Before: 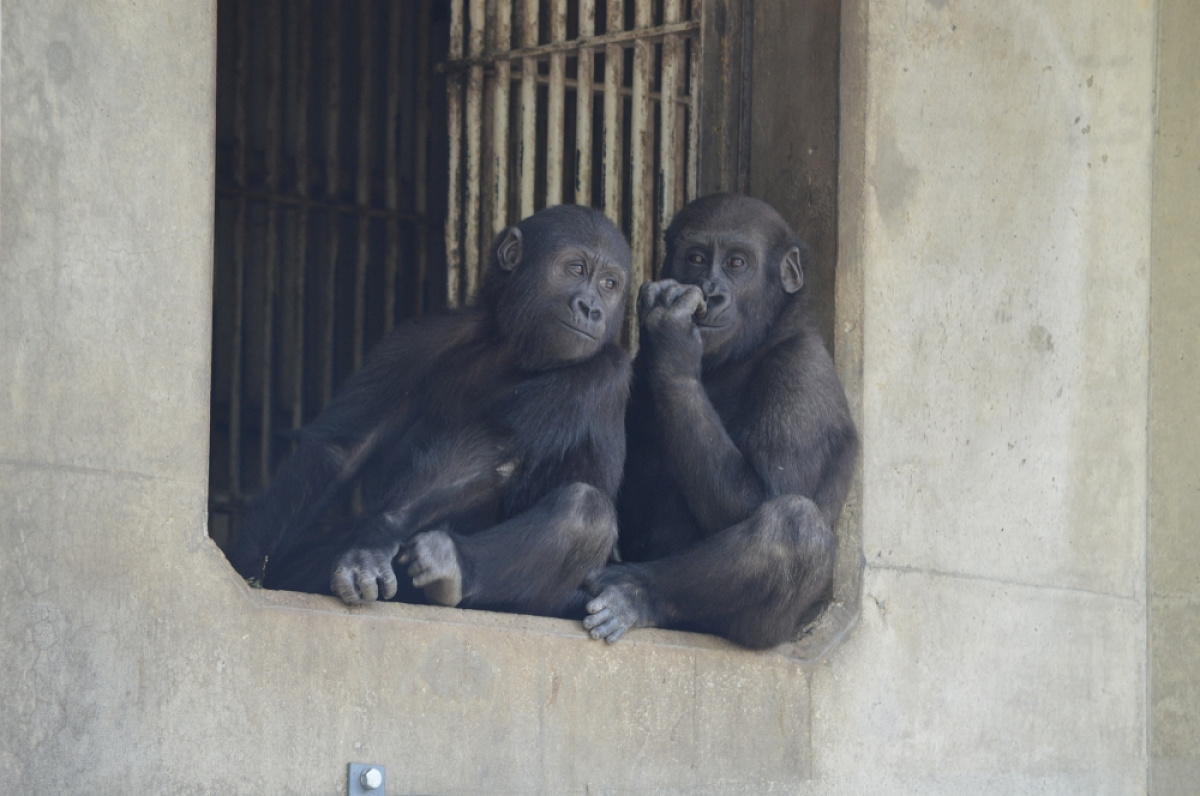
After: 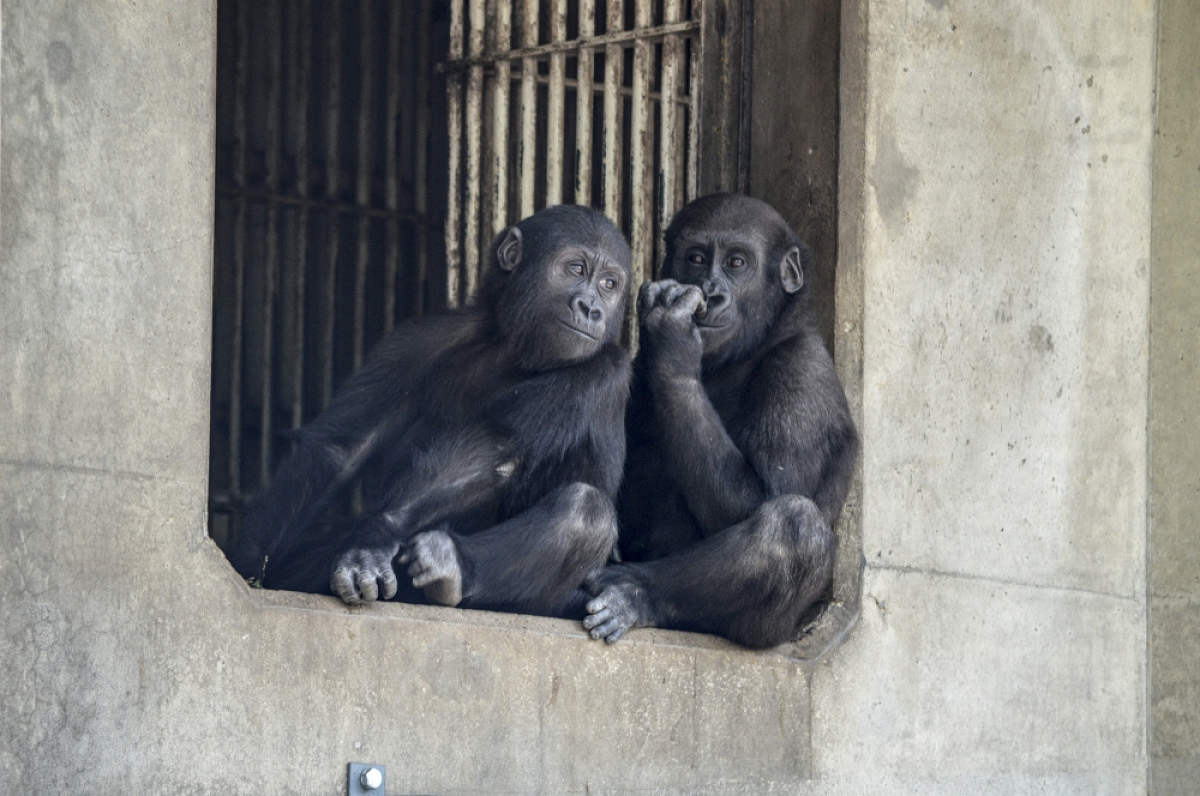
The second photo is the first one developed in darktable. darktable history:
exposure: black level correction 0, exposure -0.721 EV, compensate highlight preservation false
base curve: curves: ch0 [(0, 0) (0.557, 0.834) (1, 1)]
local contrast: highlights 0%, shadows 0%, detail 182%
